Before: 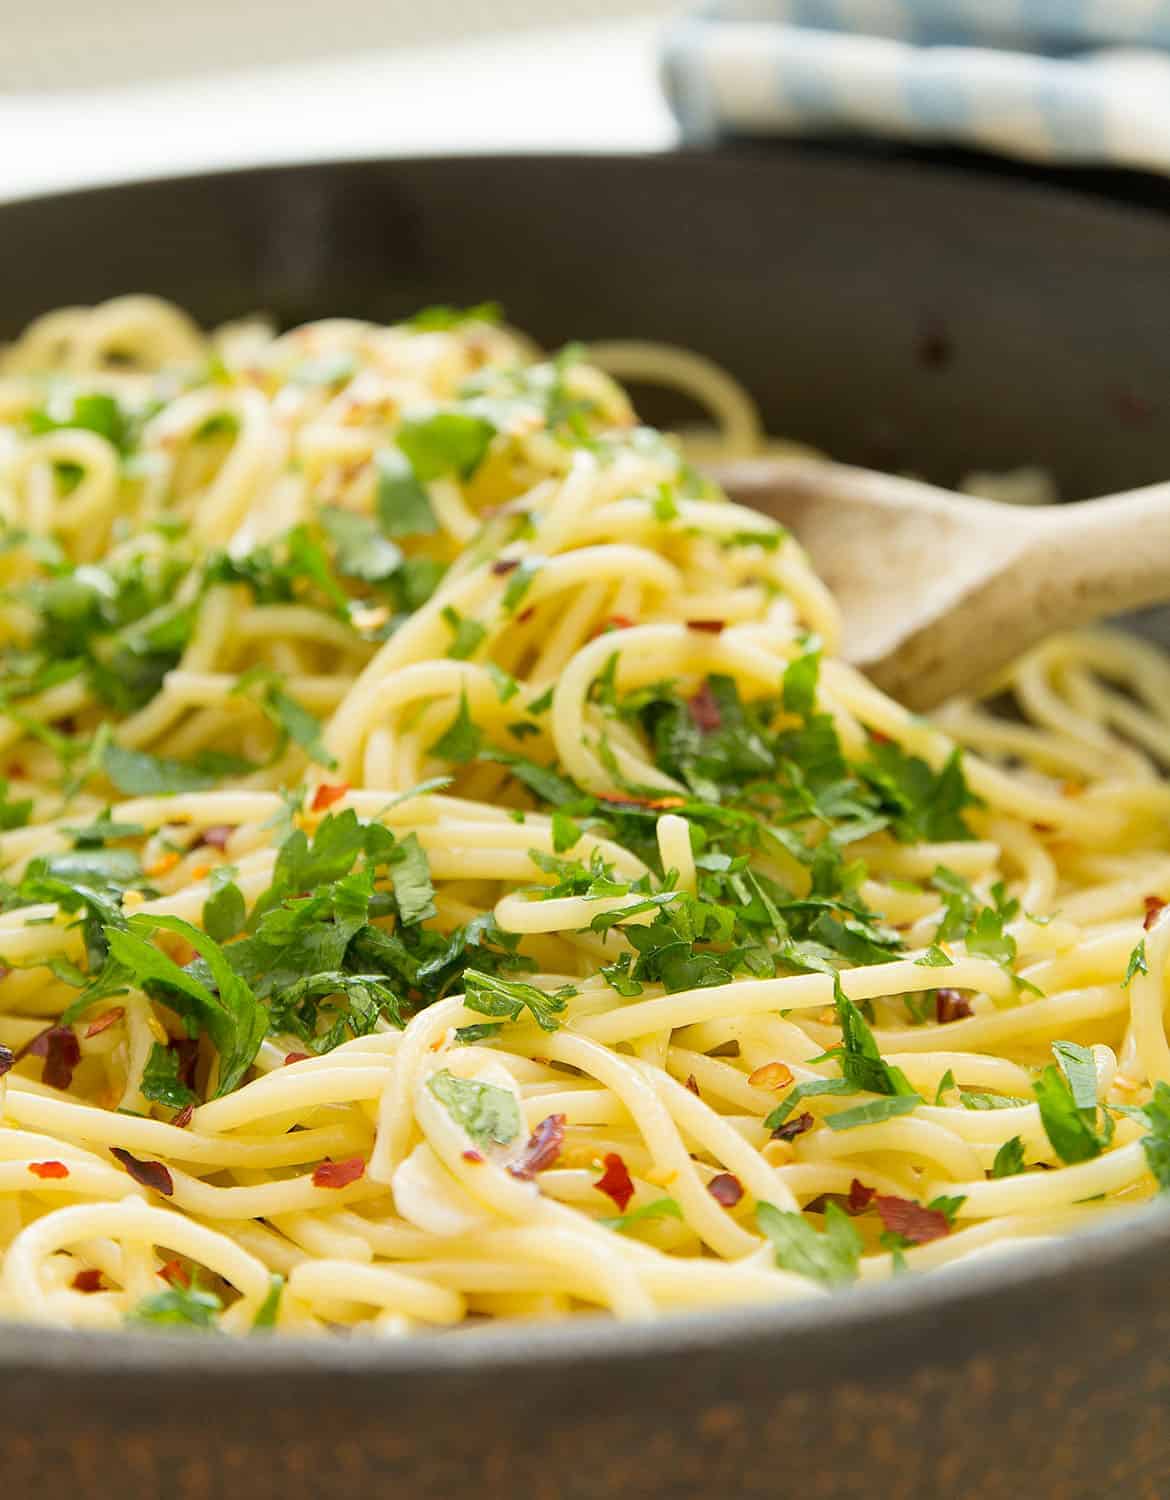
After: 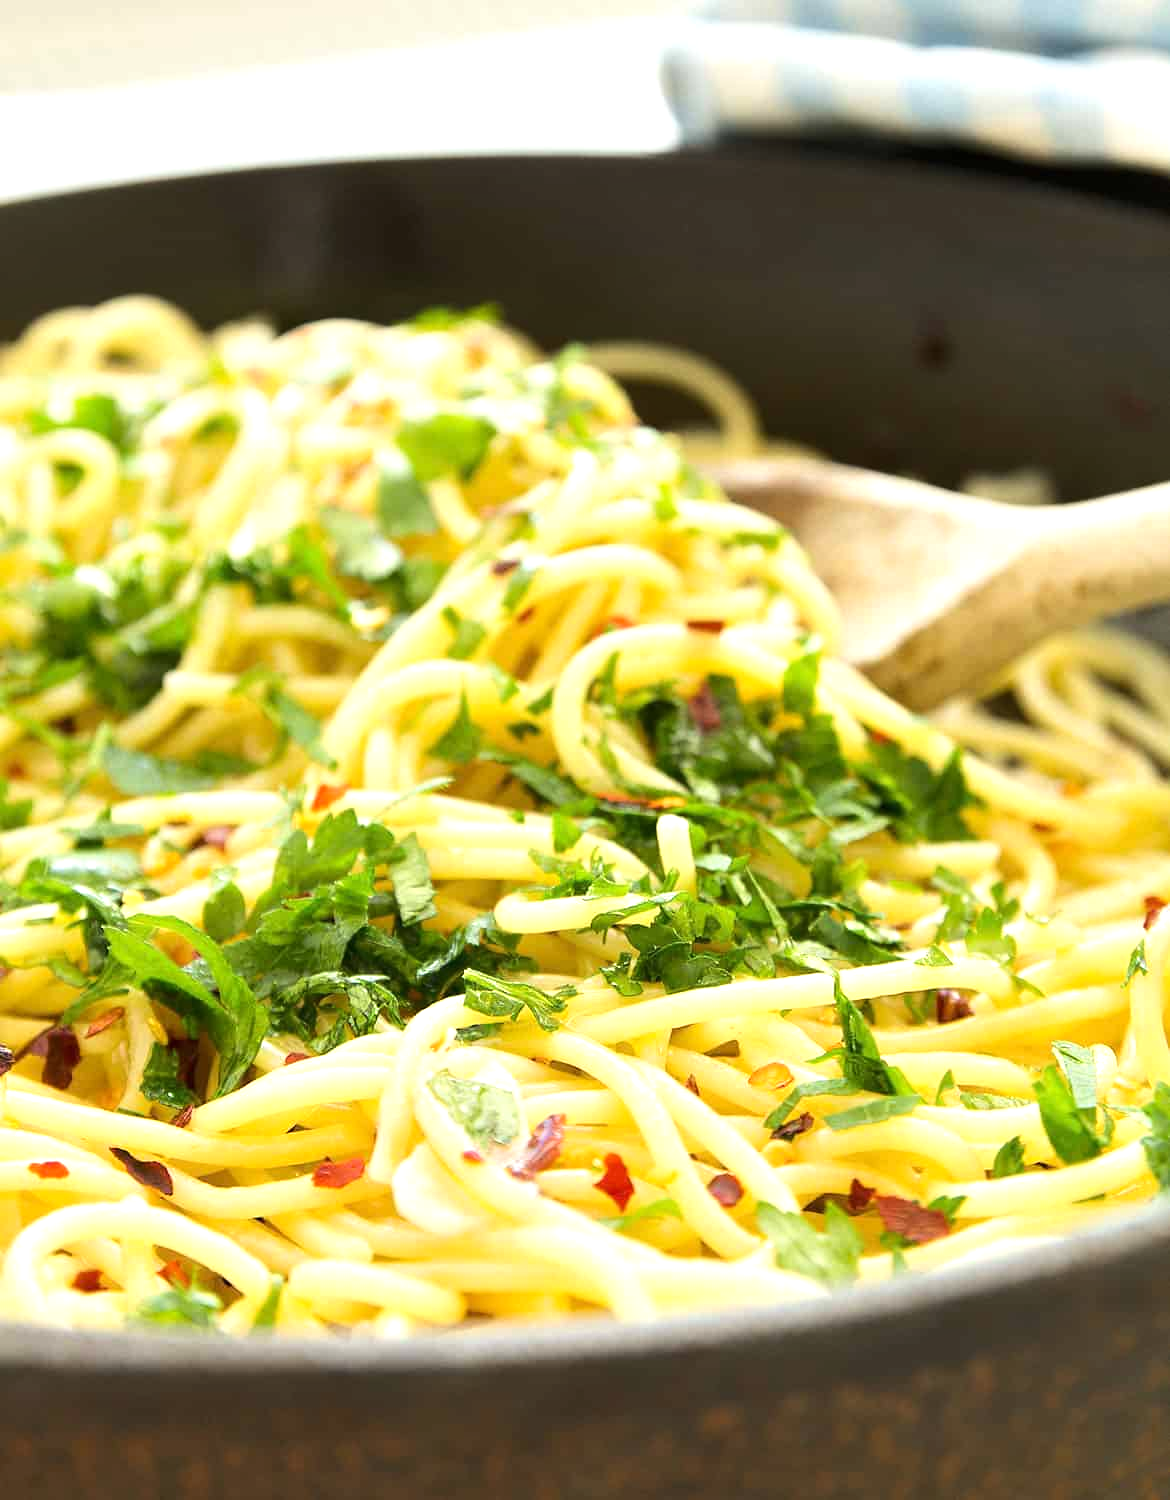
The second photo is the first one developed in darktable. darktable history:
tone equalizer: -8 EV 0 EV, -7 EV -0.002 EV, -6 EV 0.003 EV, -5 EV -0.04 EV, -4 EV -0.101 EV, -3 EV -0.158 EV, -2 EV 0.253 EV, -1 EV 0.707 EV, +0 EV 0.504 EV
